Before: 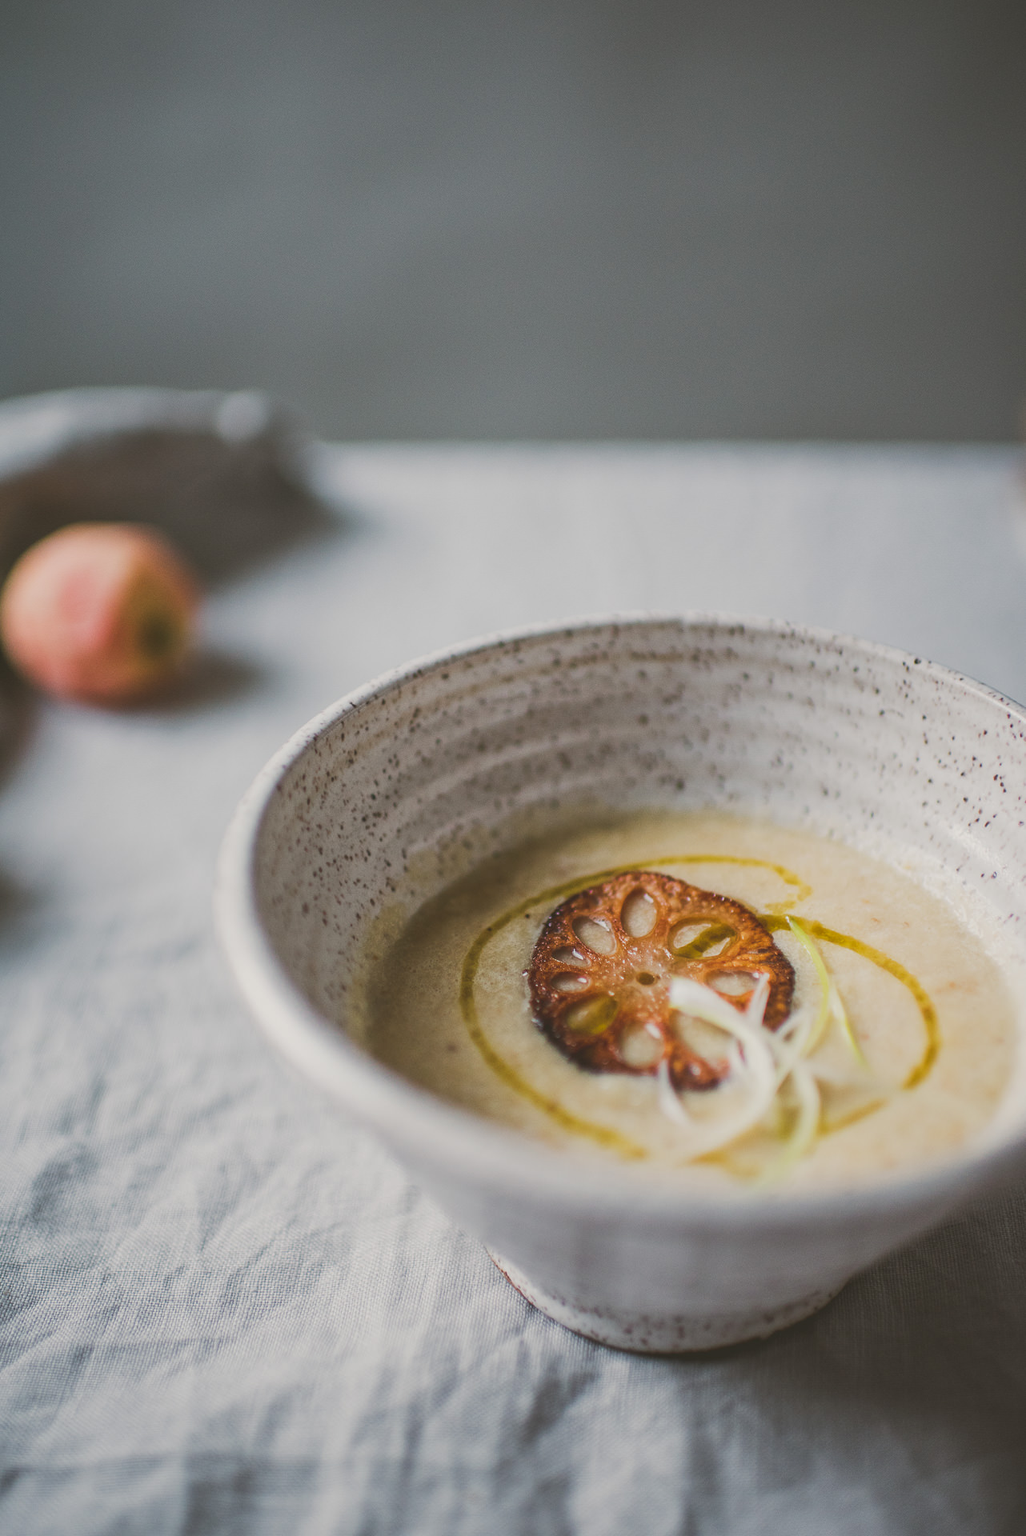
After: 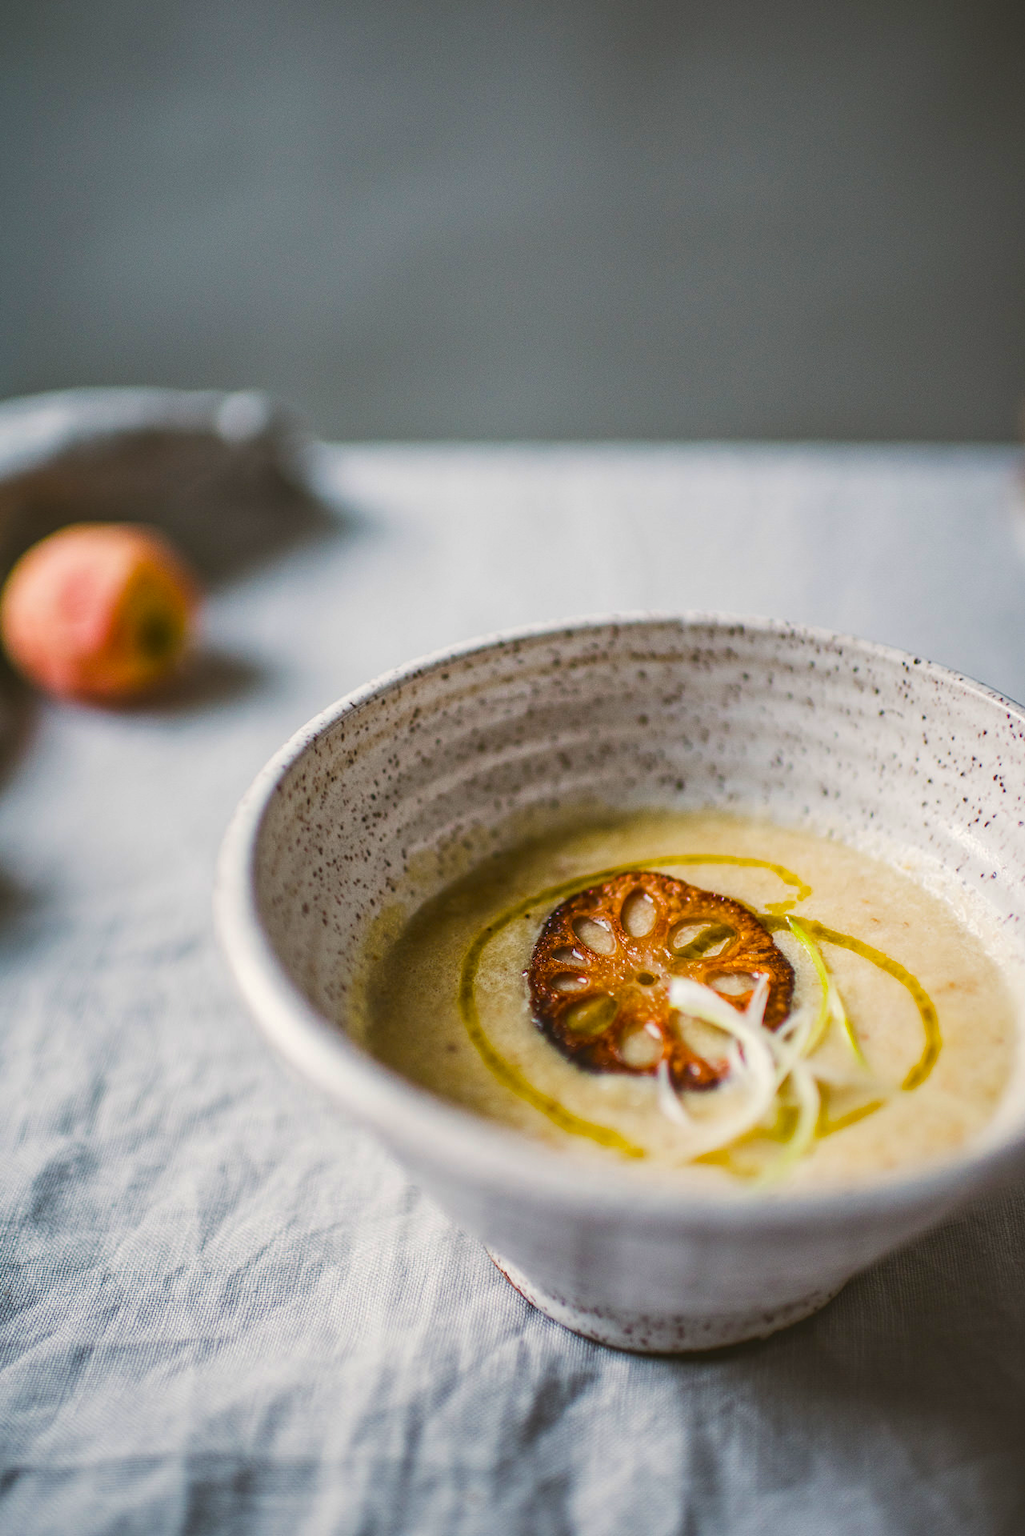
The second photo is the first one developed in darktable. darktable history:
local contrast: on, module defaults
color balance rgb: linear chroma grading › global chroma 50%, perceptual saturation grading › global saturation 2.34%, global vibrance 6.64%, contrast 12.71%, saturation formula JzAzBz (2021)
